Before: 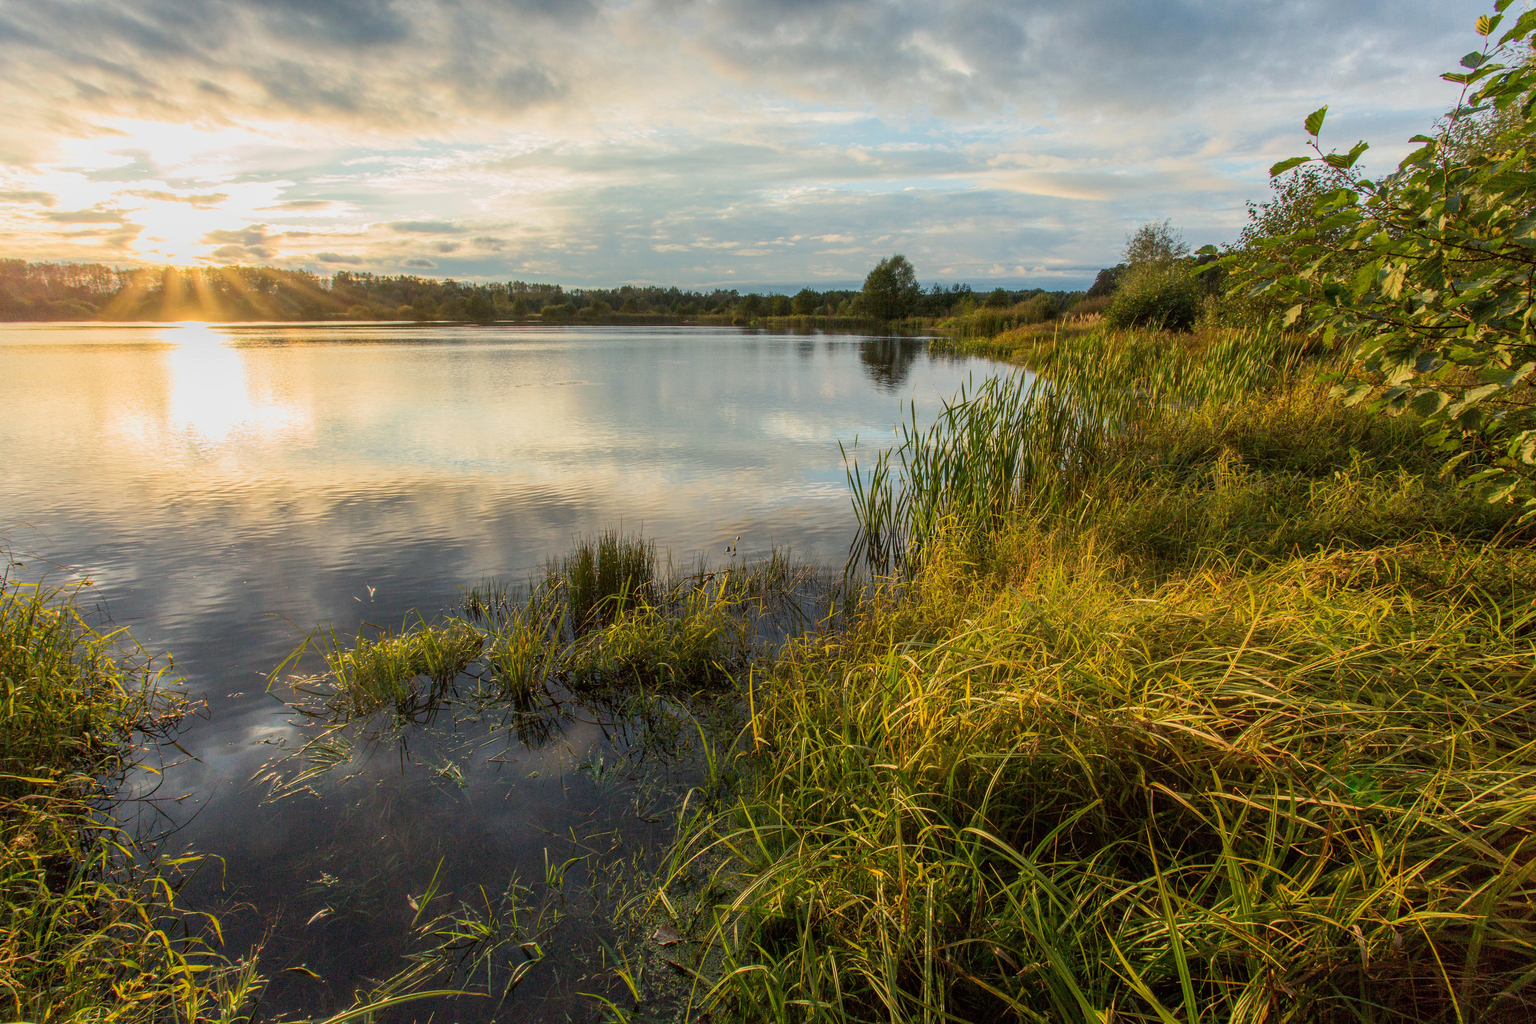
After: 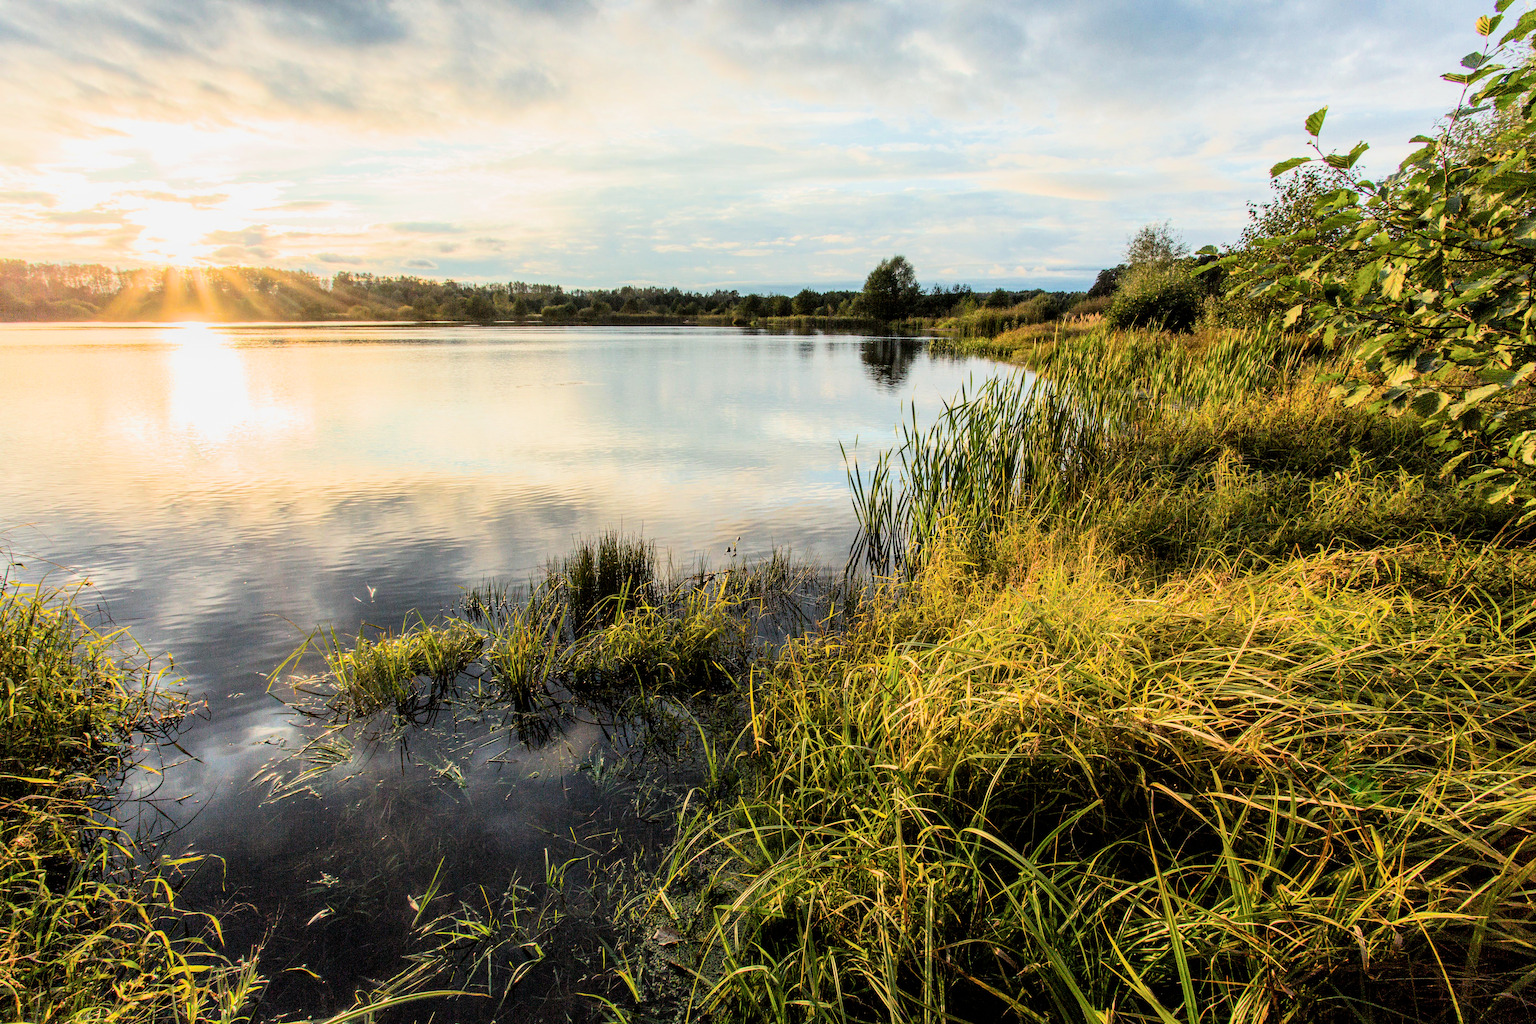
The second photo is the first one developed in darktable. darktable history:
exposure: exposure 0.719 EV, compensate highlight preservation false
filmic rgb: black relative exposure -5.05 EV, white relative exposure 3.99 EV, hardness 2.9, contrast 1.5
